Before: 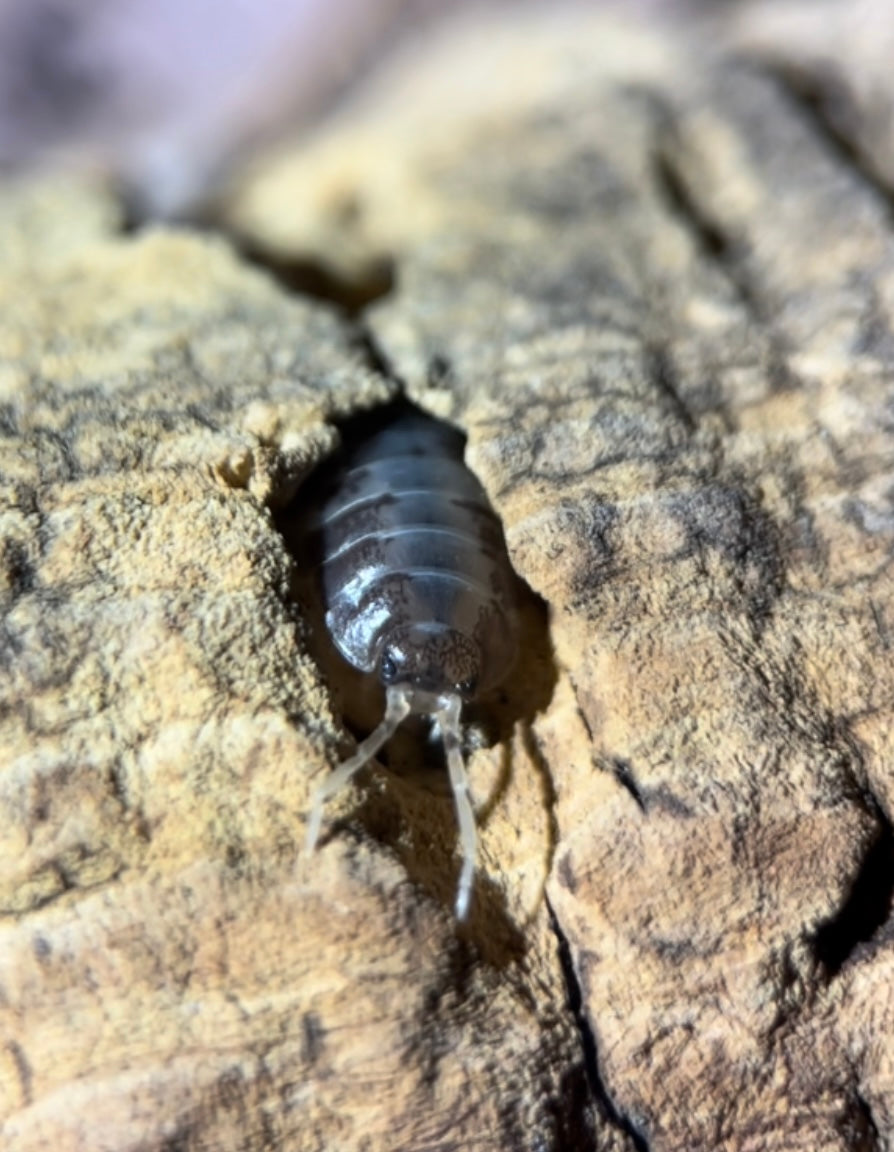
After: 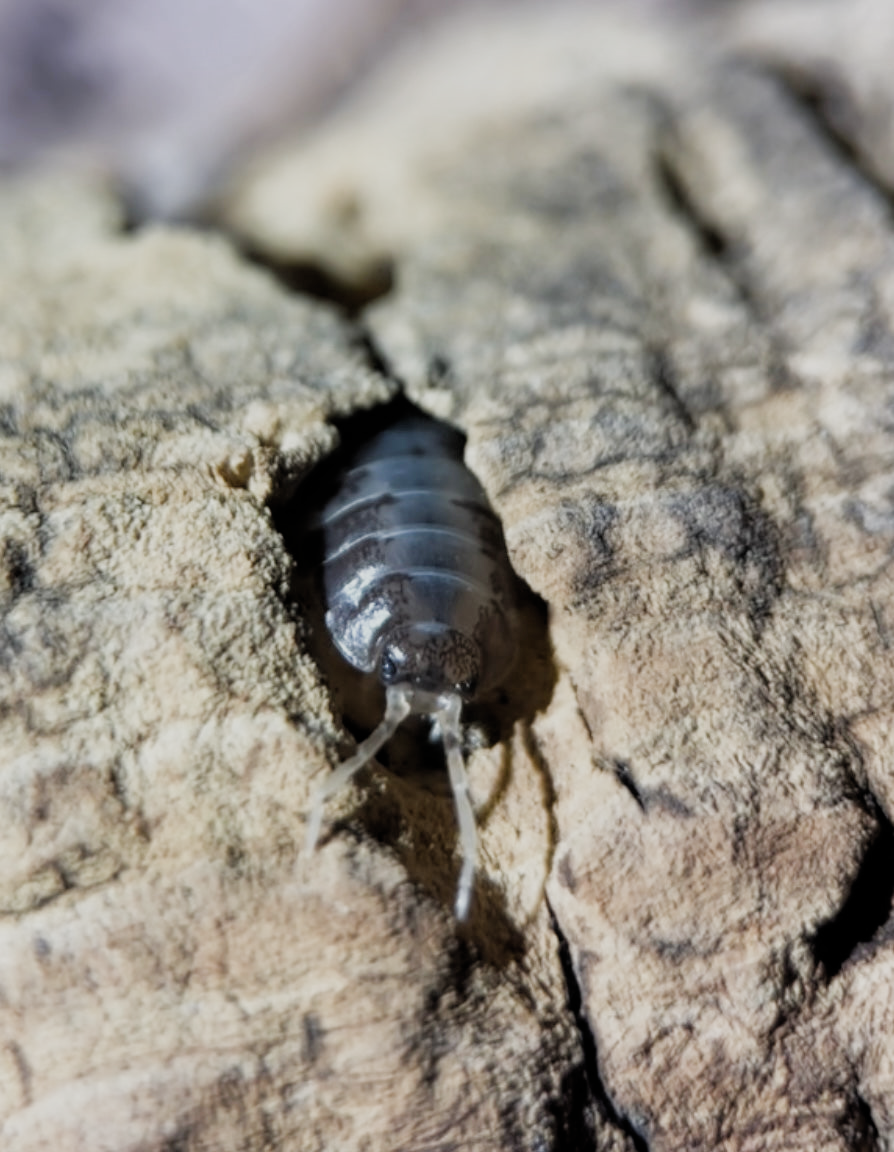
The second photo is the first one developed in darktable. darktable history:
filmic rgb: black relative exposure -7.65 EV, white relative exposure 4.56 EV, hardness 3.61, preserve chrominance RGB euclidean norm (legacy), color science v4 (2020), iterations of high-quality reconstruction 0
